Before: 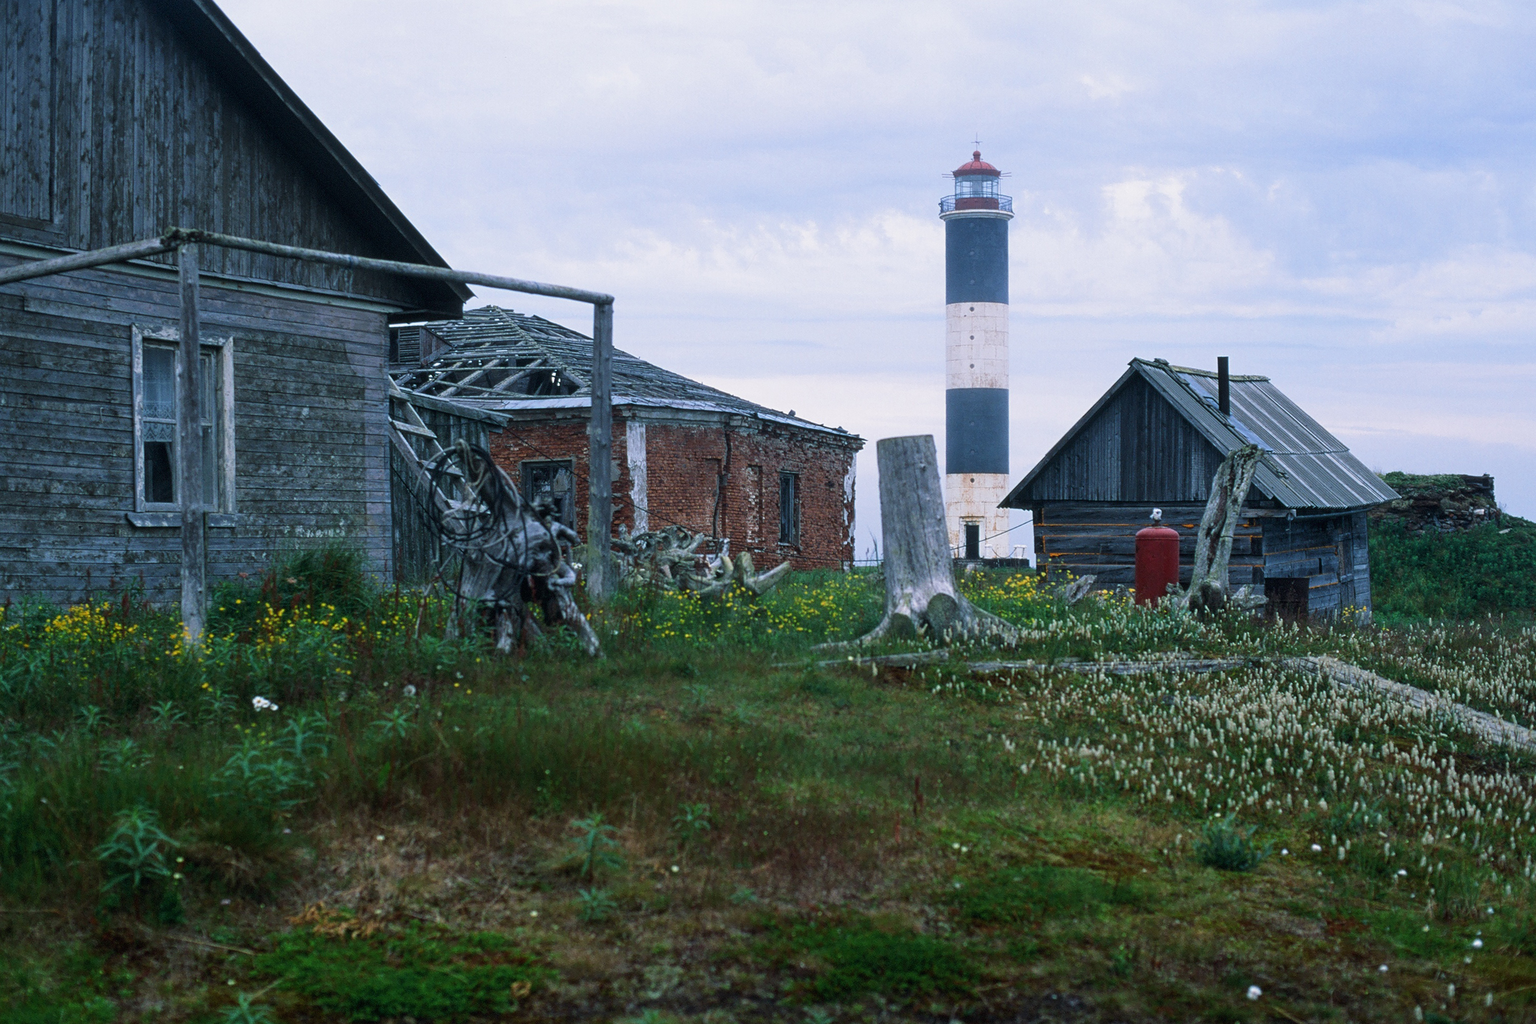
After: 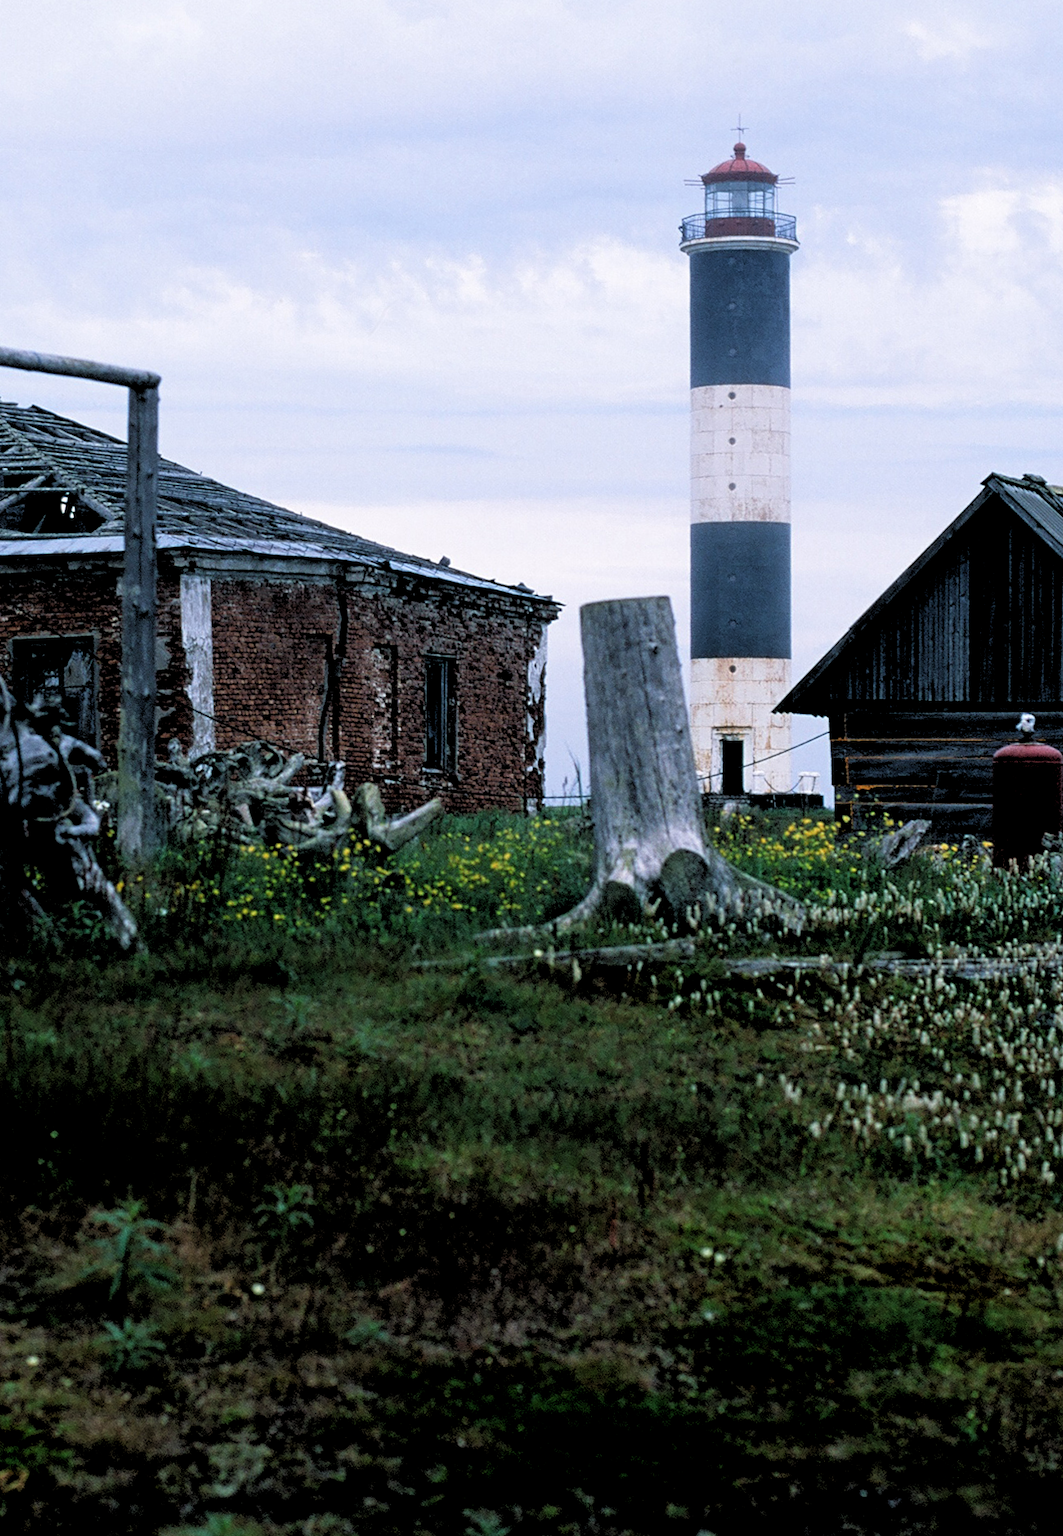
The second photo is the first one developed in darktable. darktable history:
crop: left 33.452%, top 6.025%, right 23.155%
exposure: black level correction 0, compensate exposure bias true, compensate highlight preservation false
rgb levels: levels [[0.034, 0.472, 0.904], [0, 0.5, 1], [0, 0.5, 1]]
